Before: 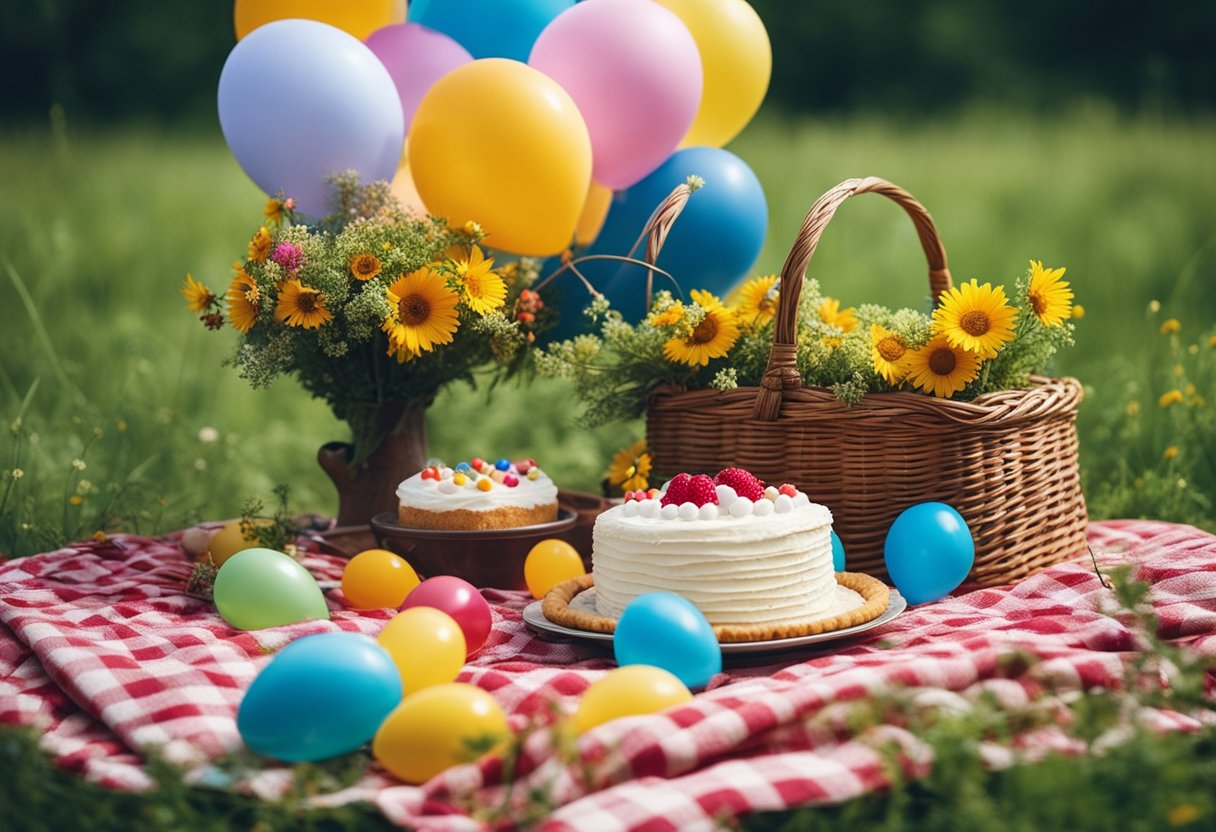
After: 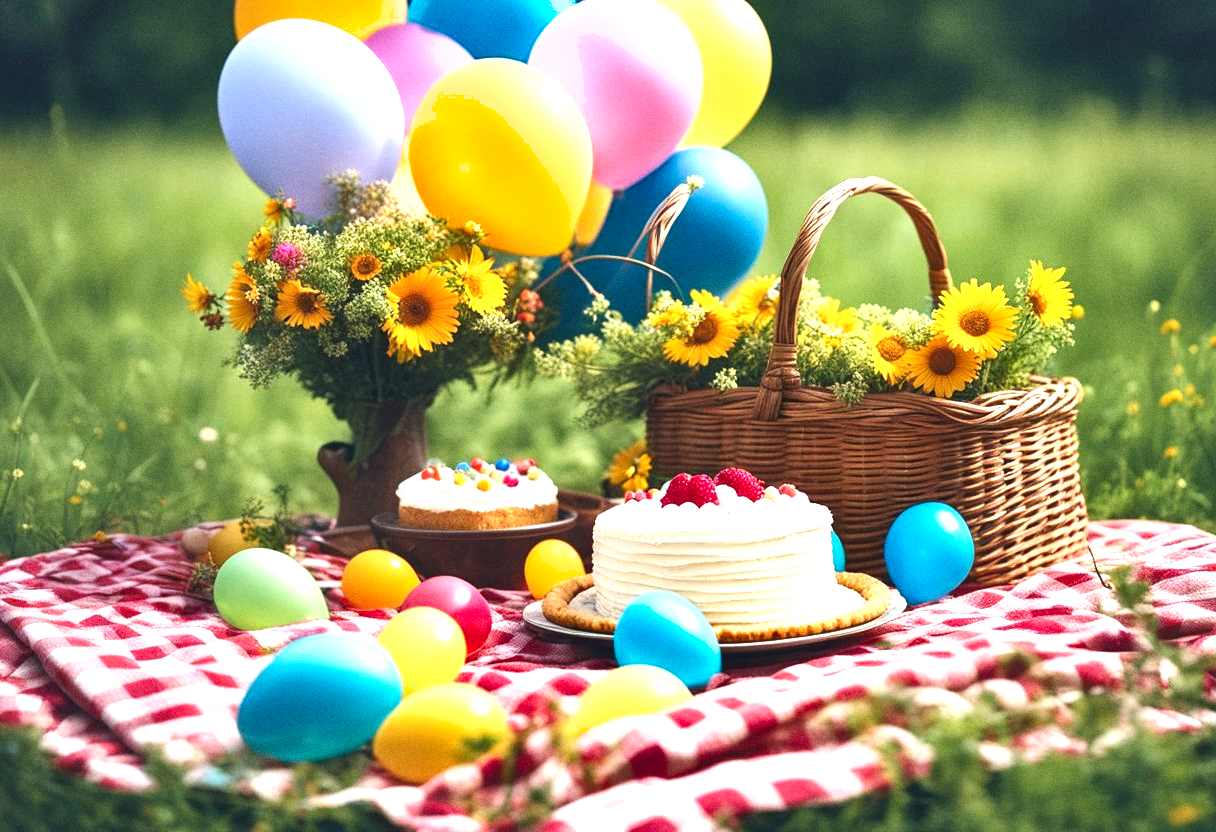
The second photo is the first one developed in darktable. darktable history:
exposure: black level correction 0, exposure 1.1 EV, compensate exposure bias true, compensate highlight preservation false
shadows and highlights: shadows color adjustment 97.66%, soften with gaussian
grain: coarseness 0.09 ISO
